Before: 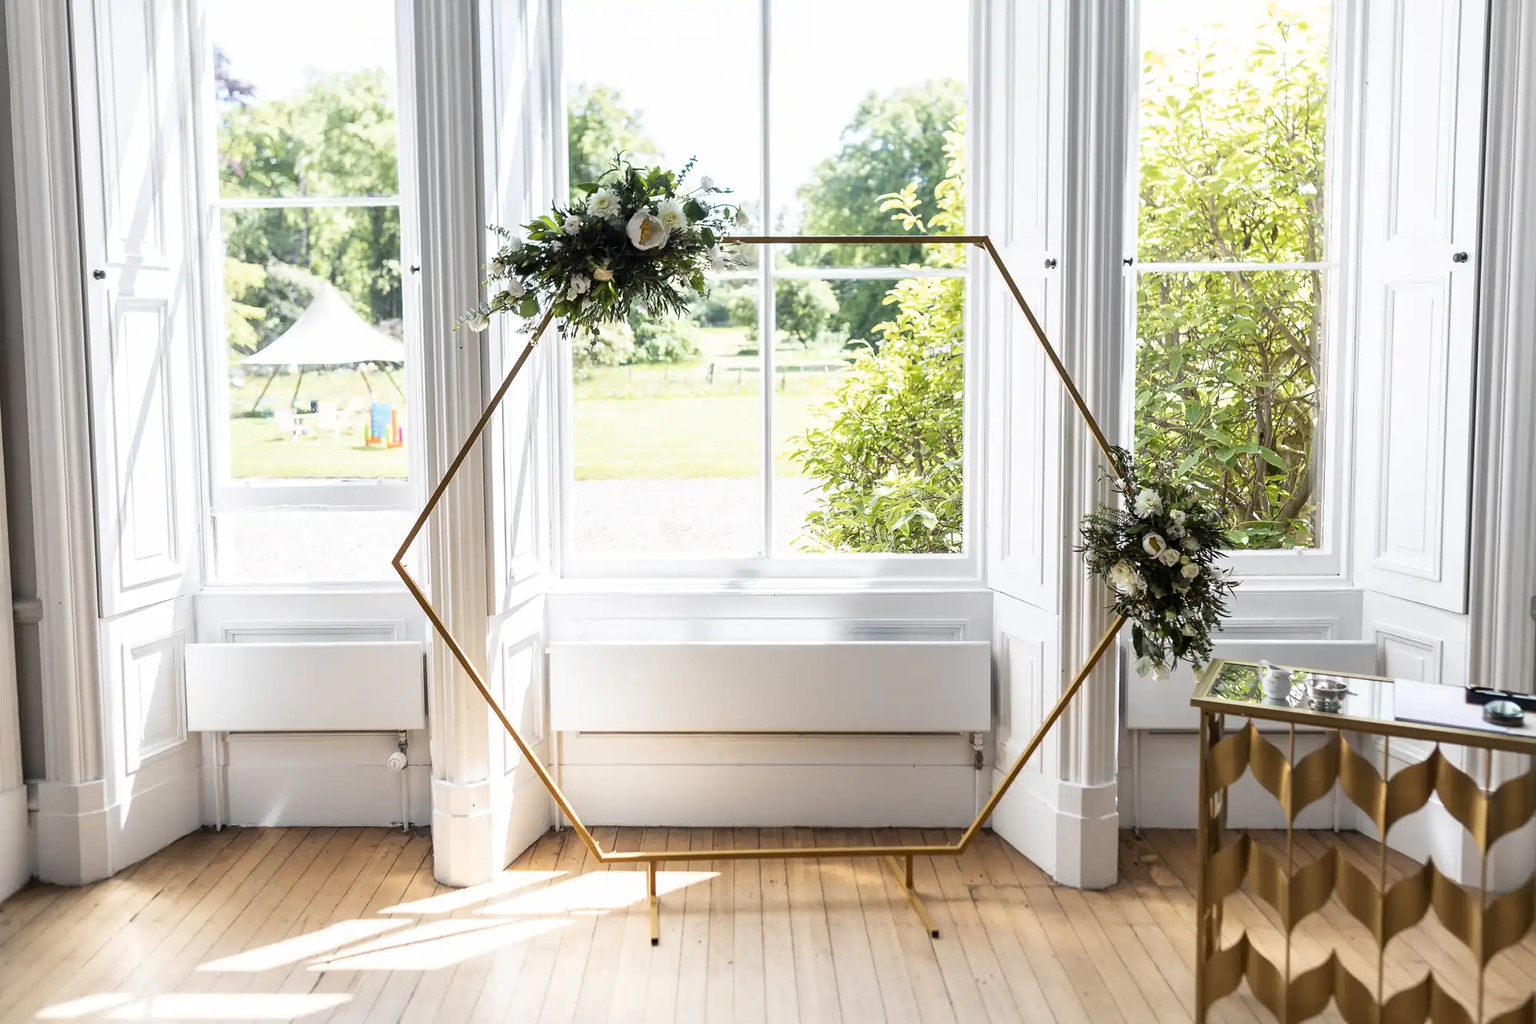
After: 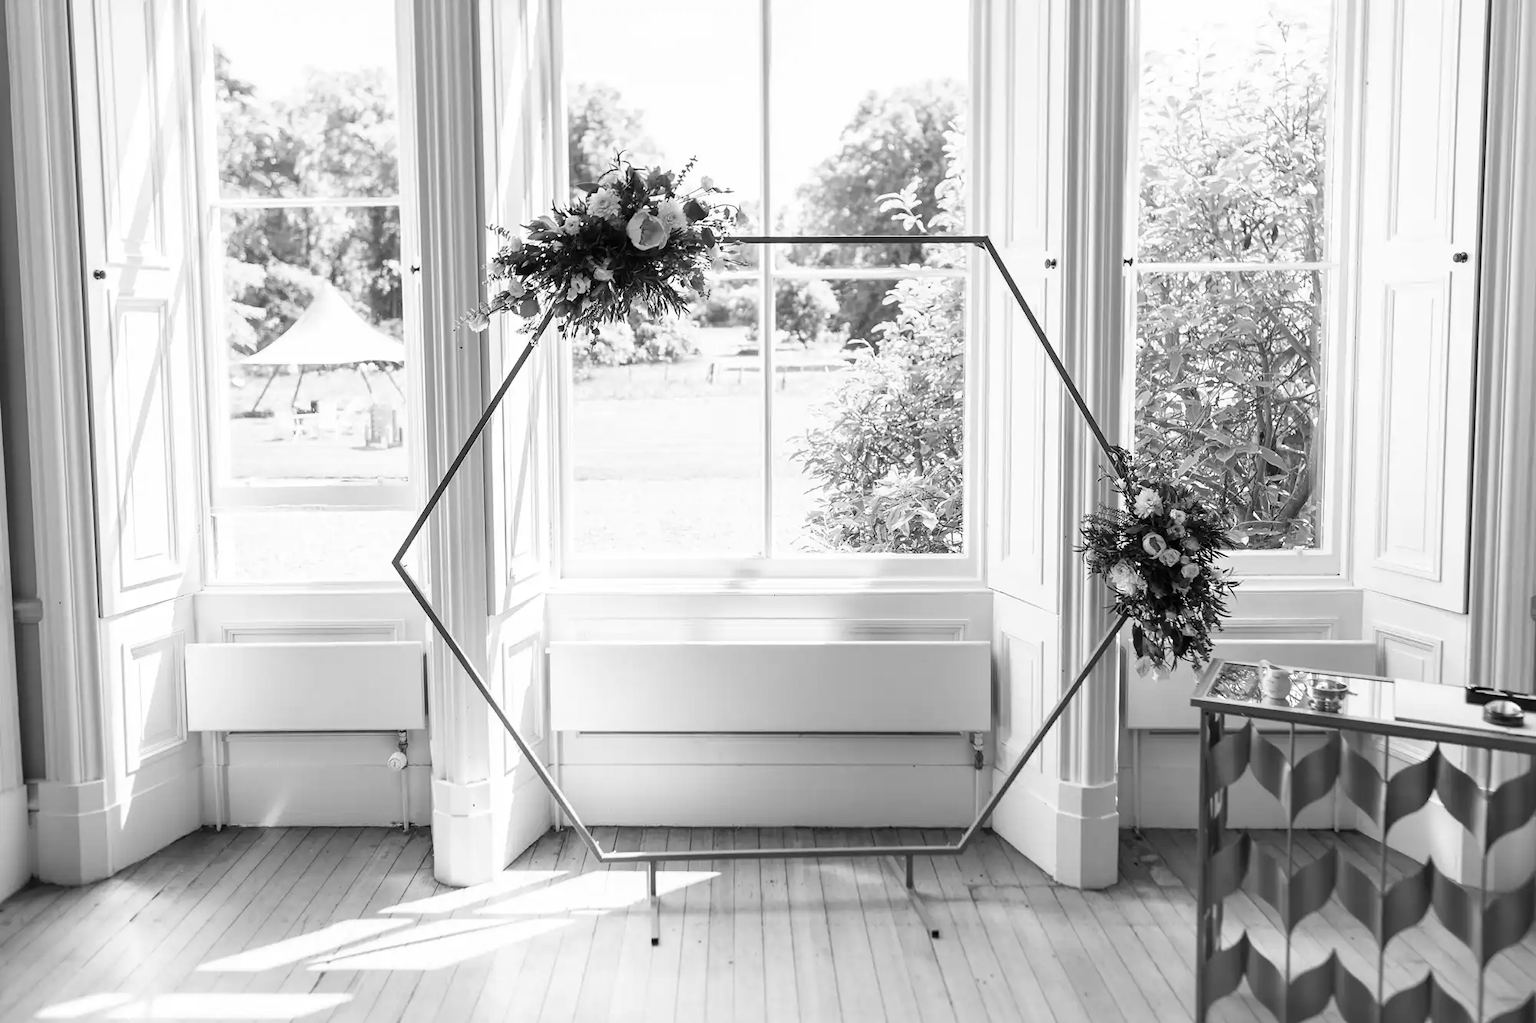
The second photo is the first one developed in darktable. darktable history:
monochrome: on, module defaults
color correction: highlights a* 0.207, highlights b* 2.7, shadows a* -0.874, shadows b* -4.78
